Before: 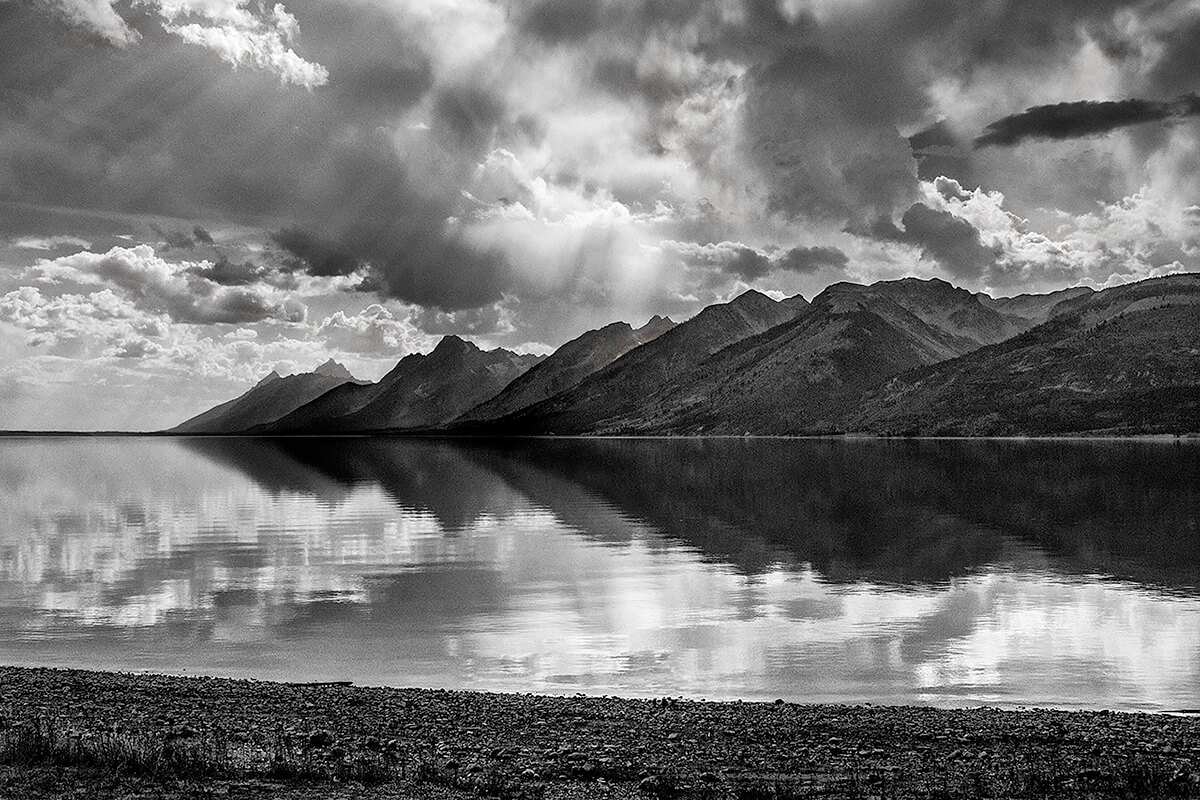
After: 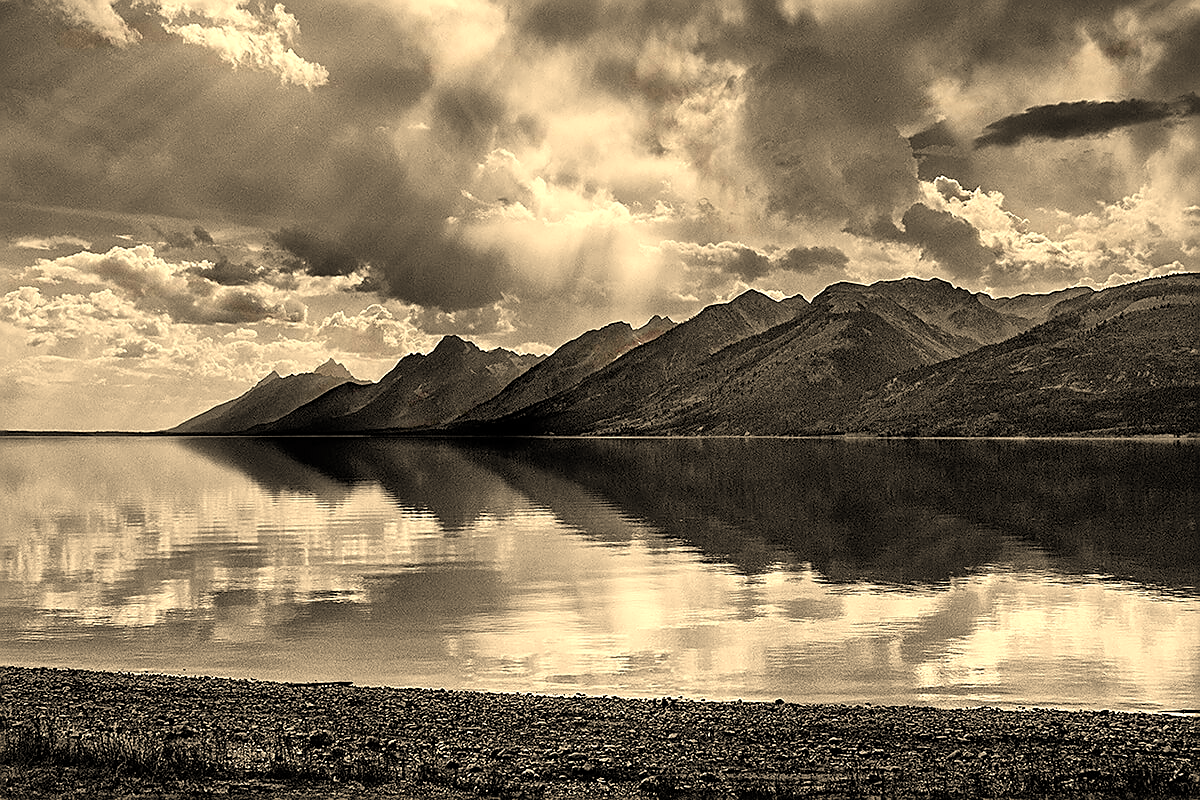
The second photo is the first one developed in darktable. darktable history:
white balance: red 1.123, blue 0.83
color balance rgb: perceptual saturation grading › global saturation 25%, global vibrance 10%
sharpen: on, module defaults
exposure: exposure 0.15 EV, compensate highlight preservation false
